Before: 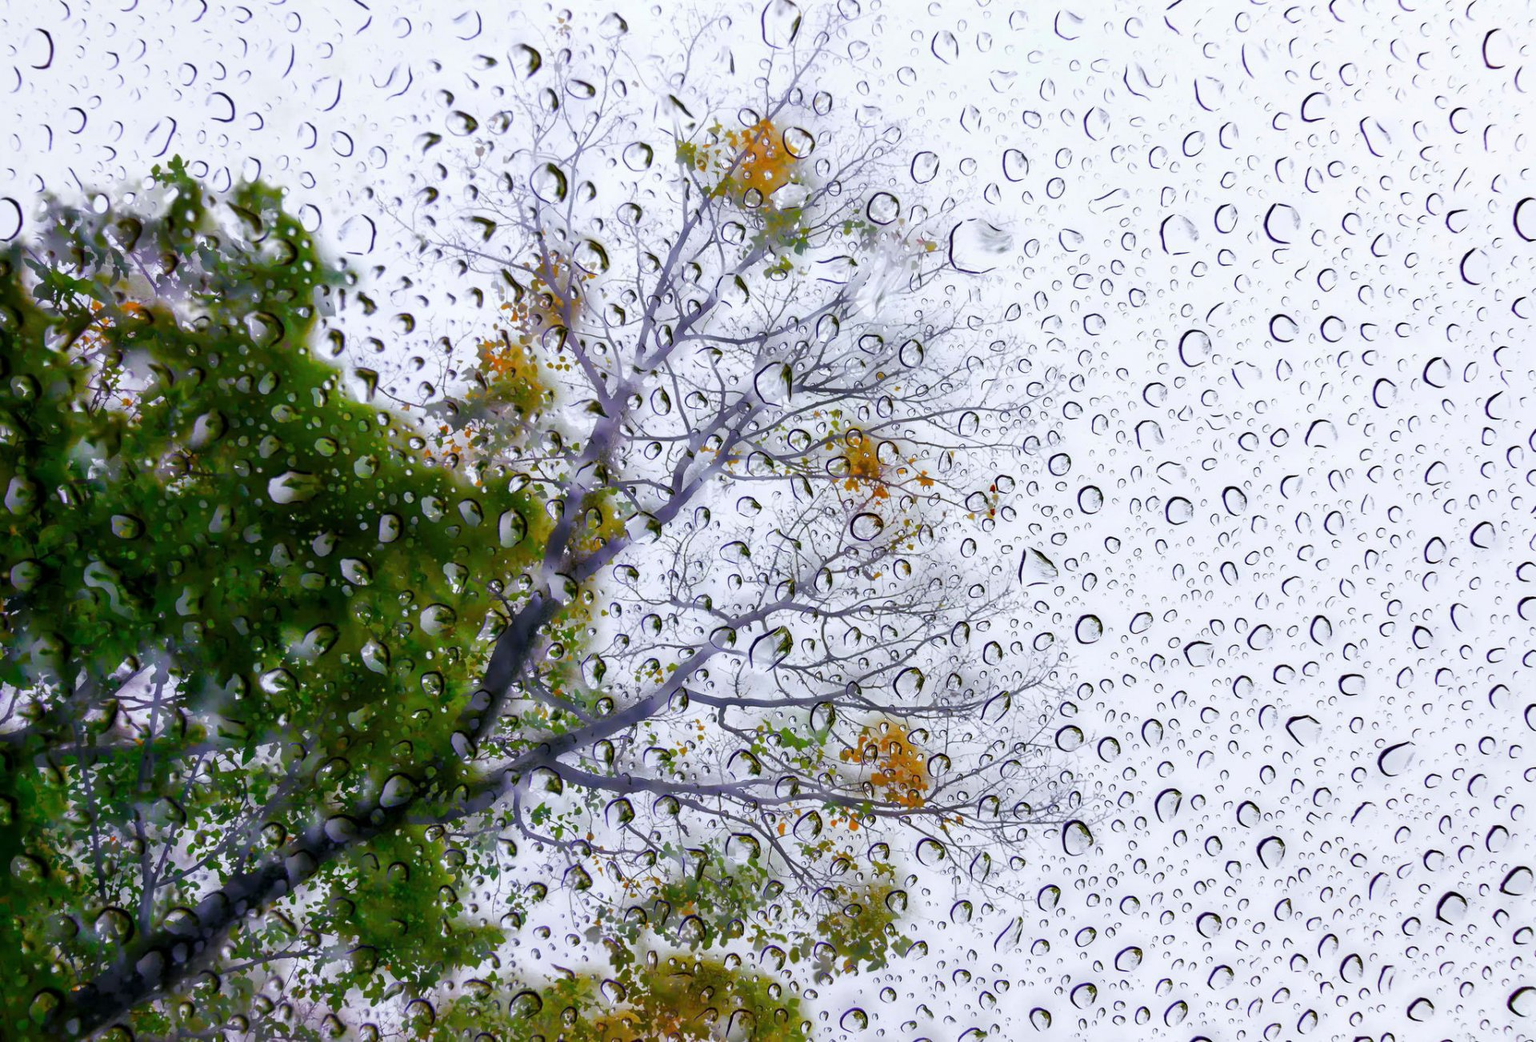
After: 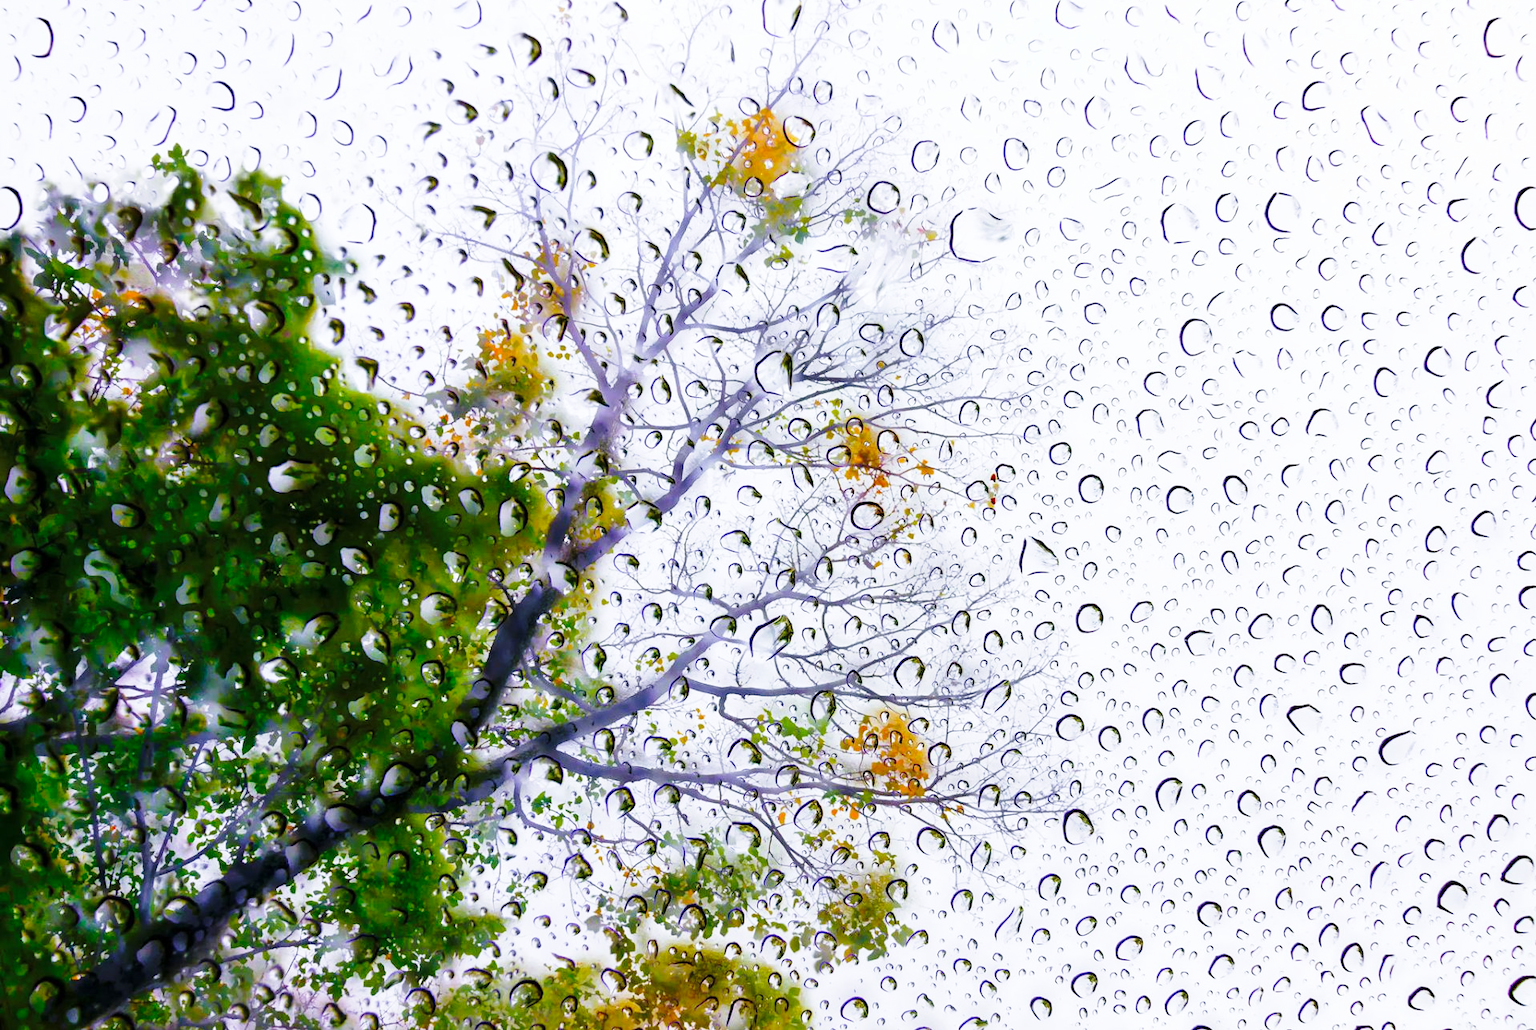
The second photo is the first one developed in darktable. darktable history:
base curve: curves: ch0 [(0, 0) (0.028, 0.03) (0.121, 0.232) (0.46, 0.748) (0.859, 0.968) (1, 1)], preserve colors none
velvia: on, module defaults
crop: top 1.079%, right 0.006%
